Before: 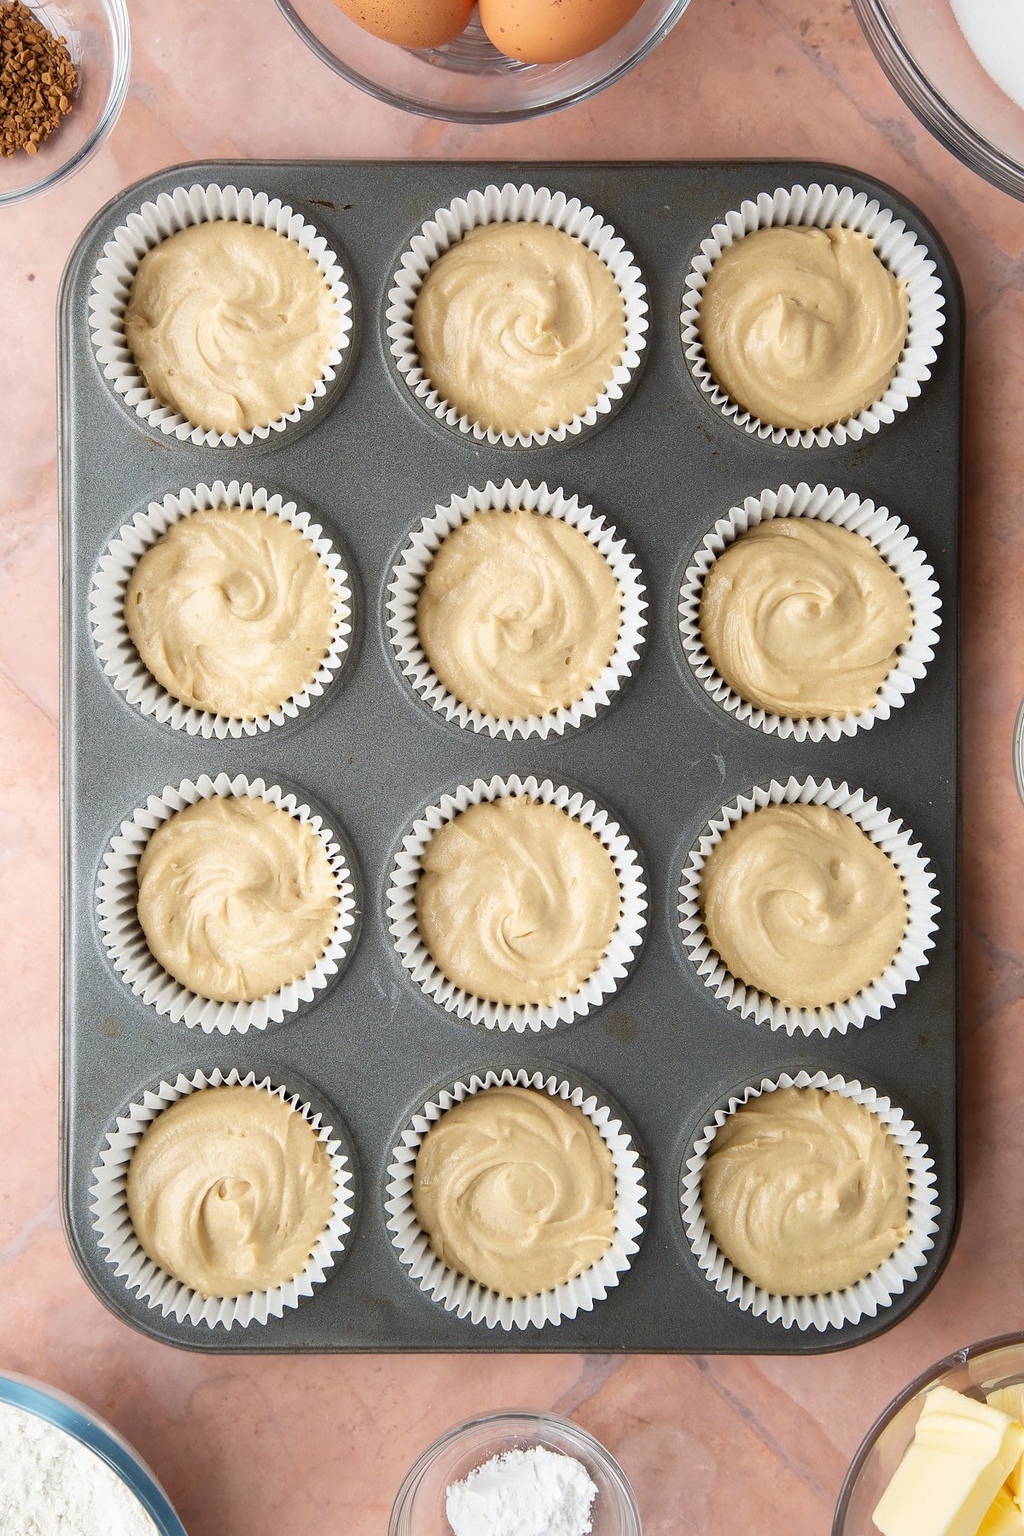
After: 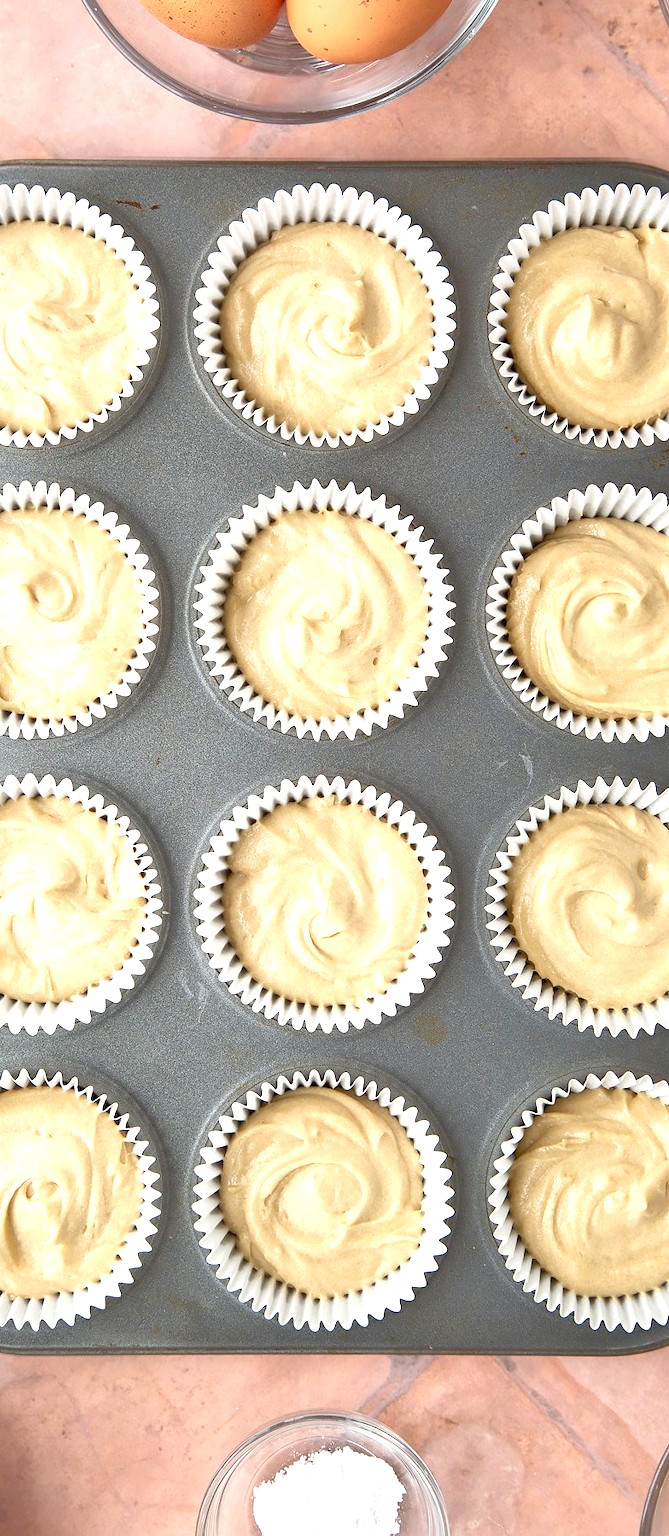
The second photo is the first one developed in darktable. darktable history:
crop and rotate: left 18.857%, right 15.747%
local contrast: mode bilateral grid, contrast 19, coarseness 49, detail 132%, midtone range 0.2
exposure: exposure 0.601 EV, compensate highlight preservation false
tone equalizer: -7 EV 0.162 EV, -6 EV 0.618 EV, -5 EV 1.17 EV, -4 EV 1.35 EV, -3 EV 1.12 EV, -2 EV 0.6 EV, -1 EV 0.15 EV
